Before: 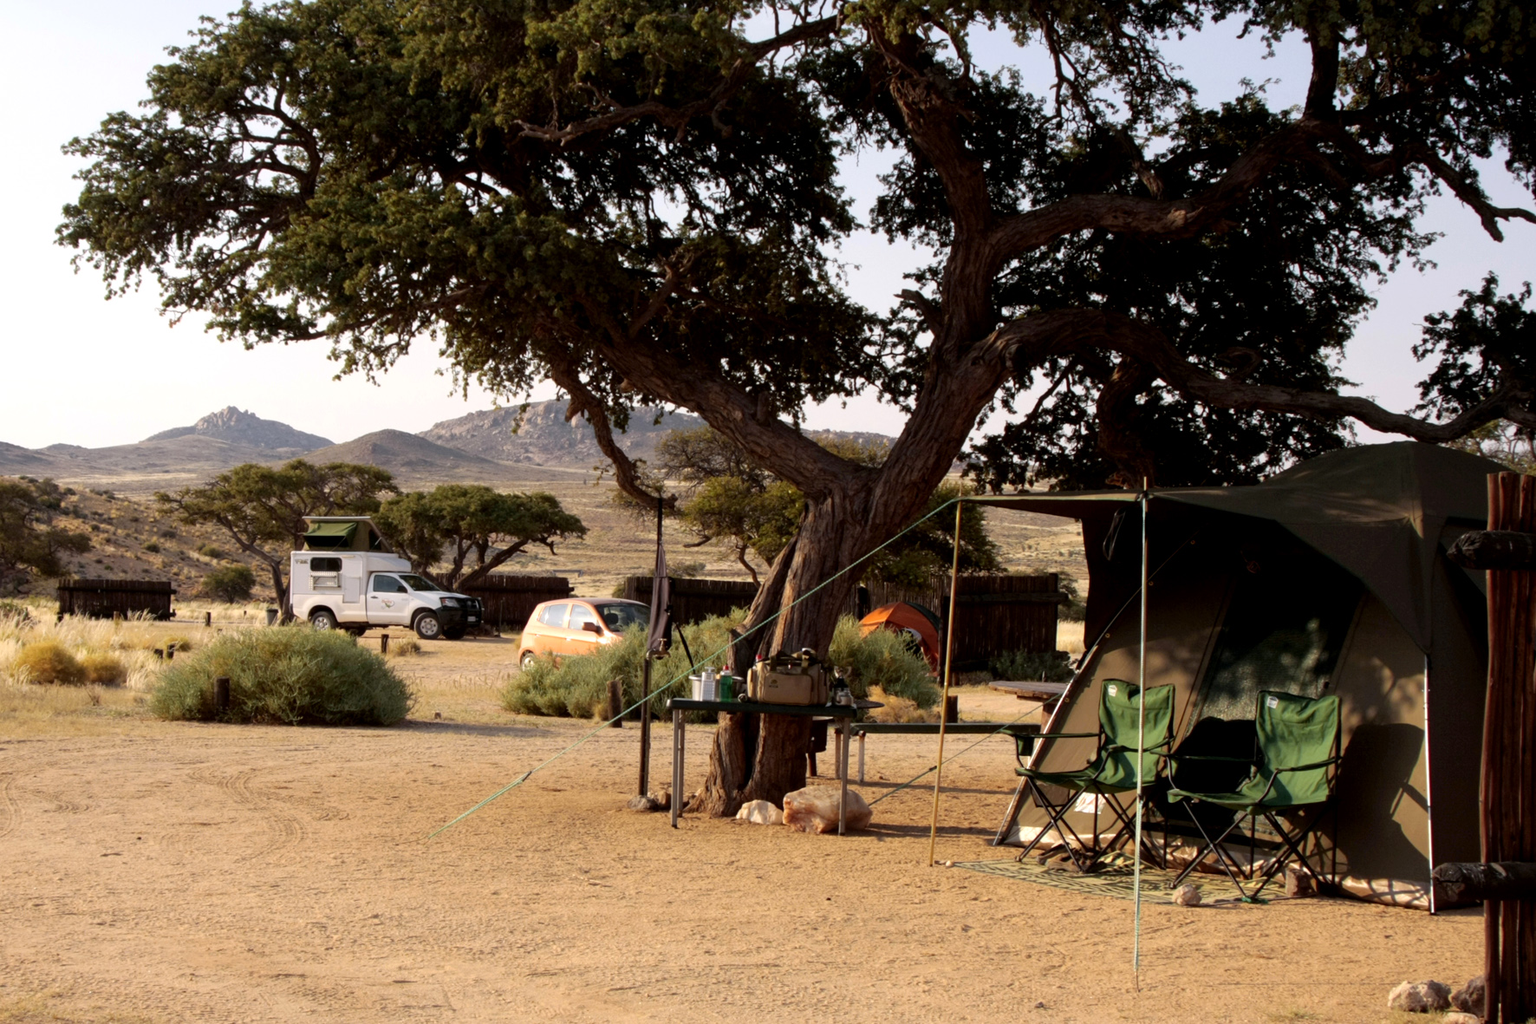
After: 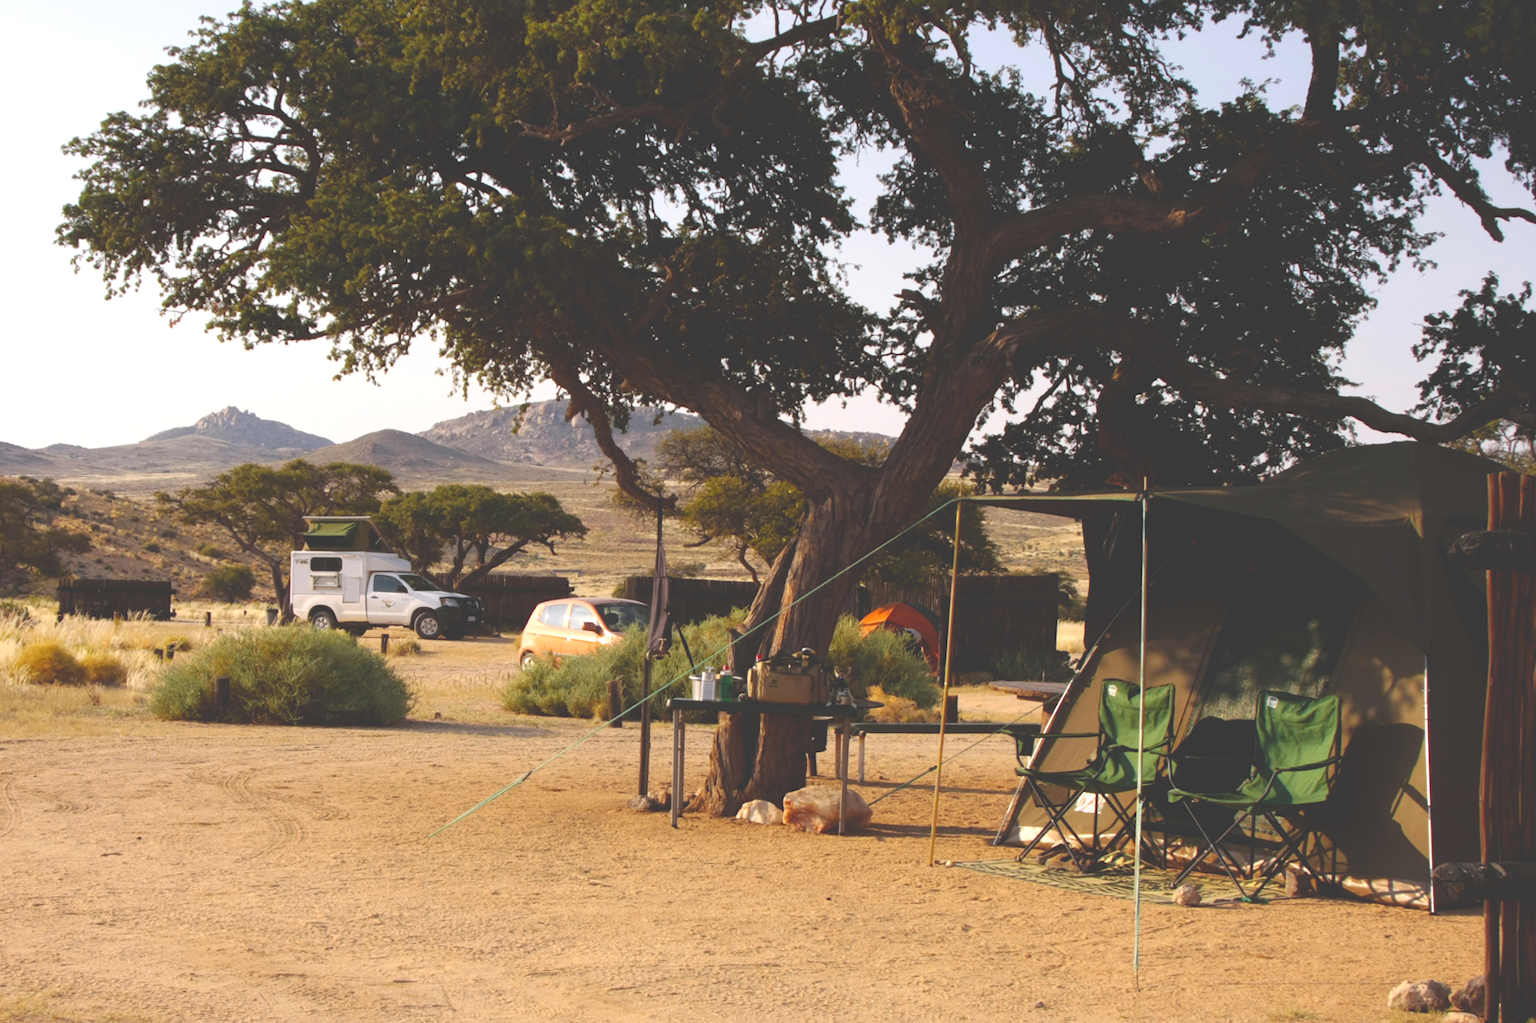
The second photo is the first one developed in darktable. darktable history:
exposure: black level correction -0.041, exposure 0.064 EV, compensate highlight preservation false
color balance rgb: perceptual saturation grading › global saturation 35%, perceptual saturation grading › highlights -25%, perceptual saturation grading › shadows 25%, global vibrance 10%
